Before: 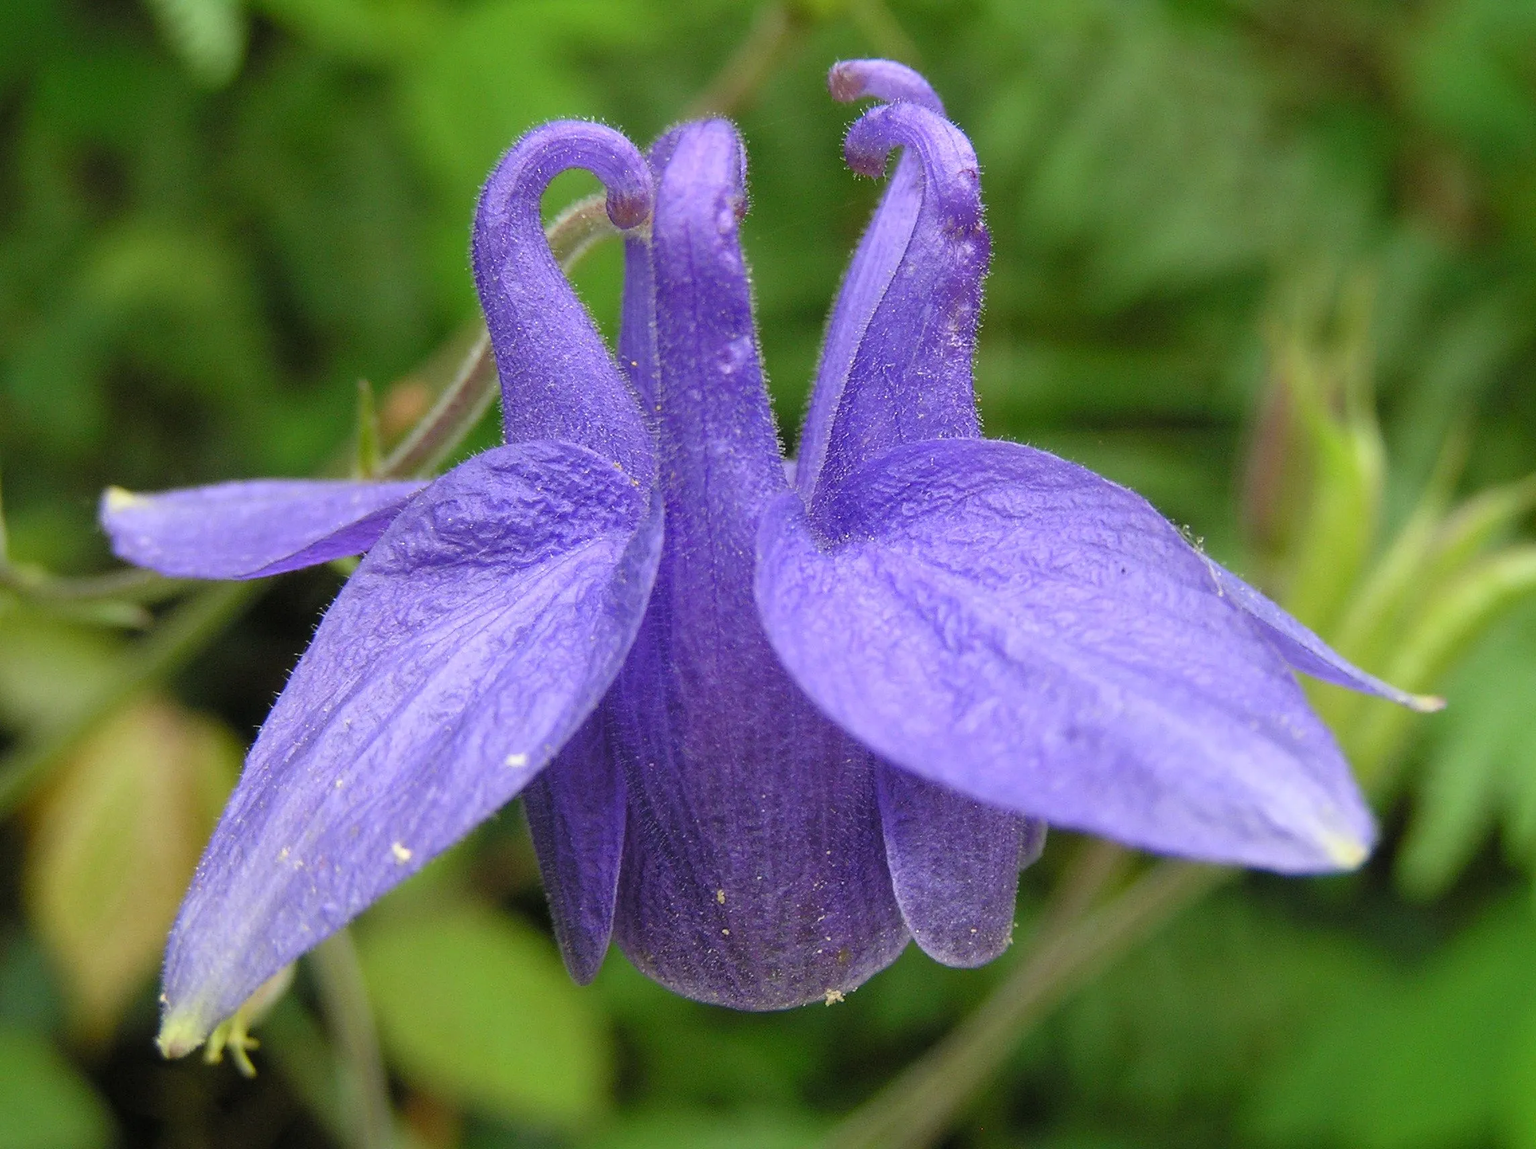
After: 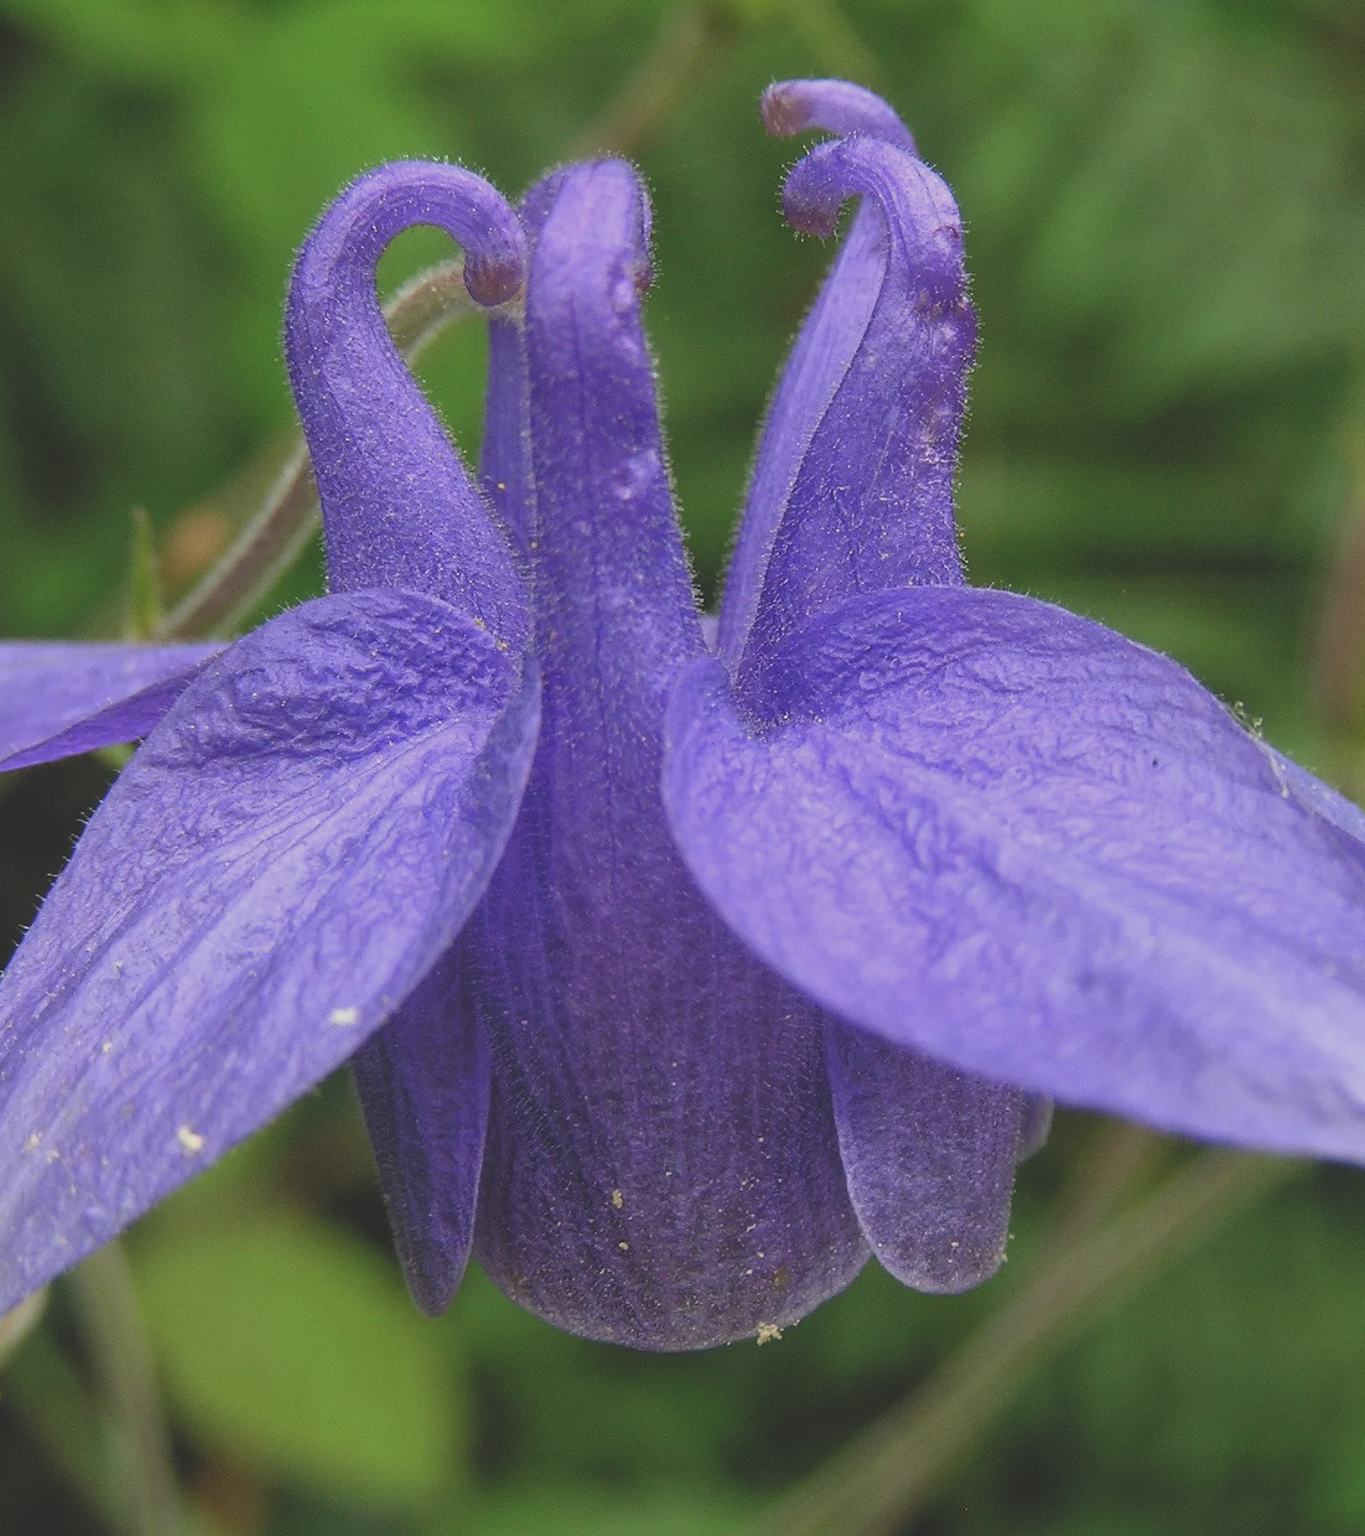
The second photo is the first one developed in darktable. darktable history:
crop: left 16.899%, right 16.556%
contrast brightness saturation: contrast -0.02, brightness -0.01, saturation 0.03
exposure: black level correction -0.036, exposure -0.497 EV, compensate highlight preservation false
local contrast: highlights 100%, shadows 100%, detail 120%, midtone range 0.2
